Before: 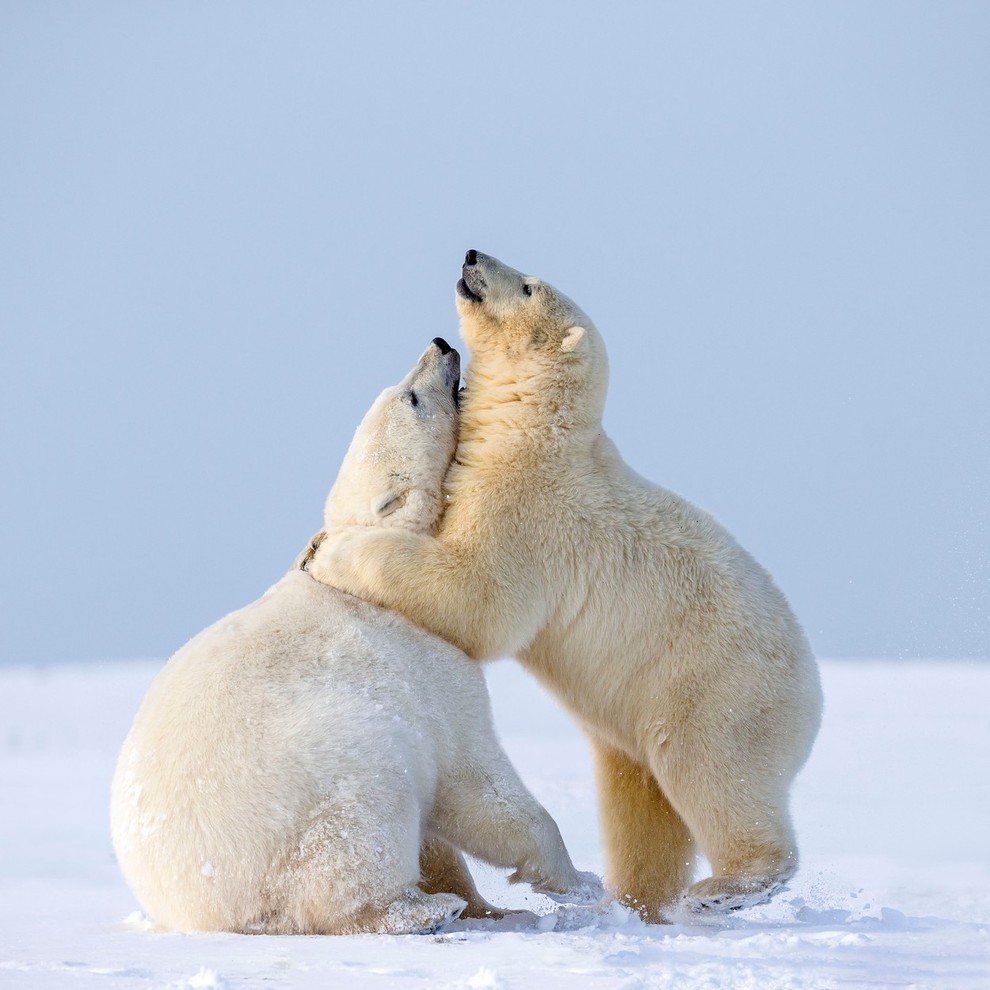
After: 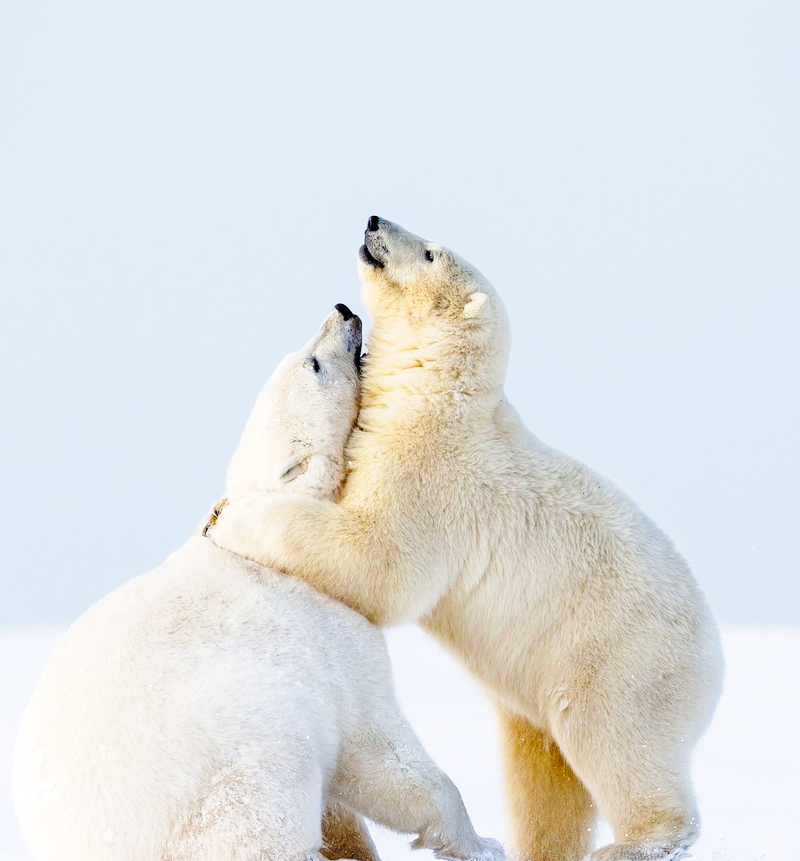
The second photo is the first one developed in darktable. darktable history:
crop: left 9.929%, top 3.475%, right 9.188%, bottom 9.529%
base curve: curves: ch0 [(0, 0) (0.028, 0.03) (0.121, 0.232) (0.46, 0.748) (0.859, 0.968) (1, 1)], preserve colors none
